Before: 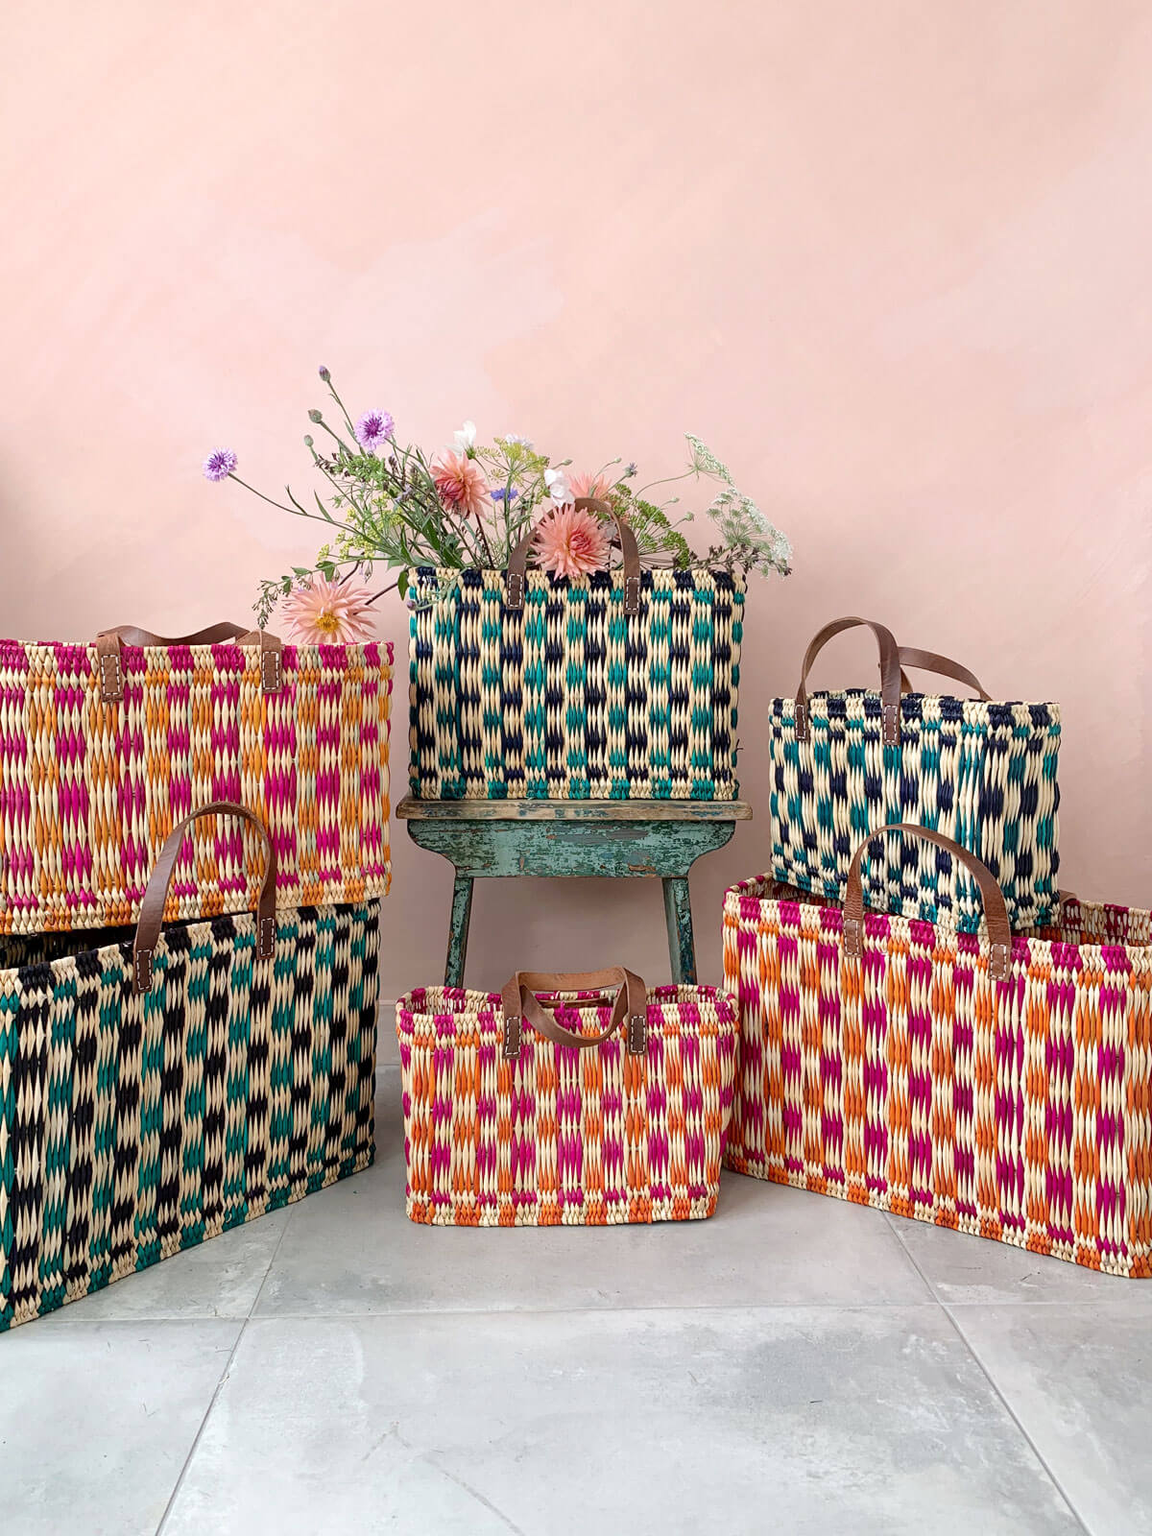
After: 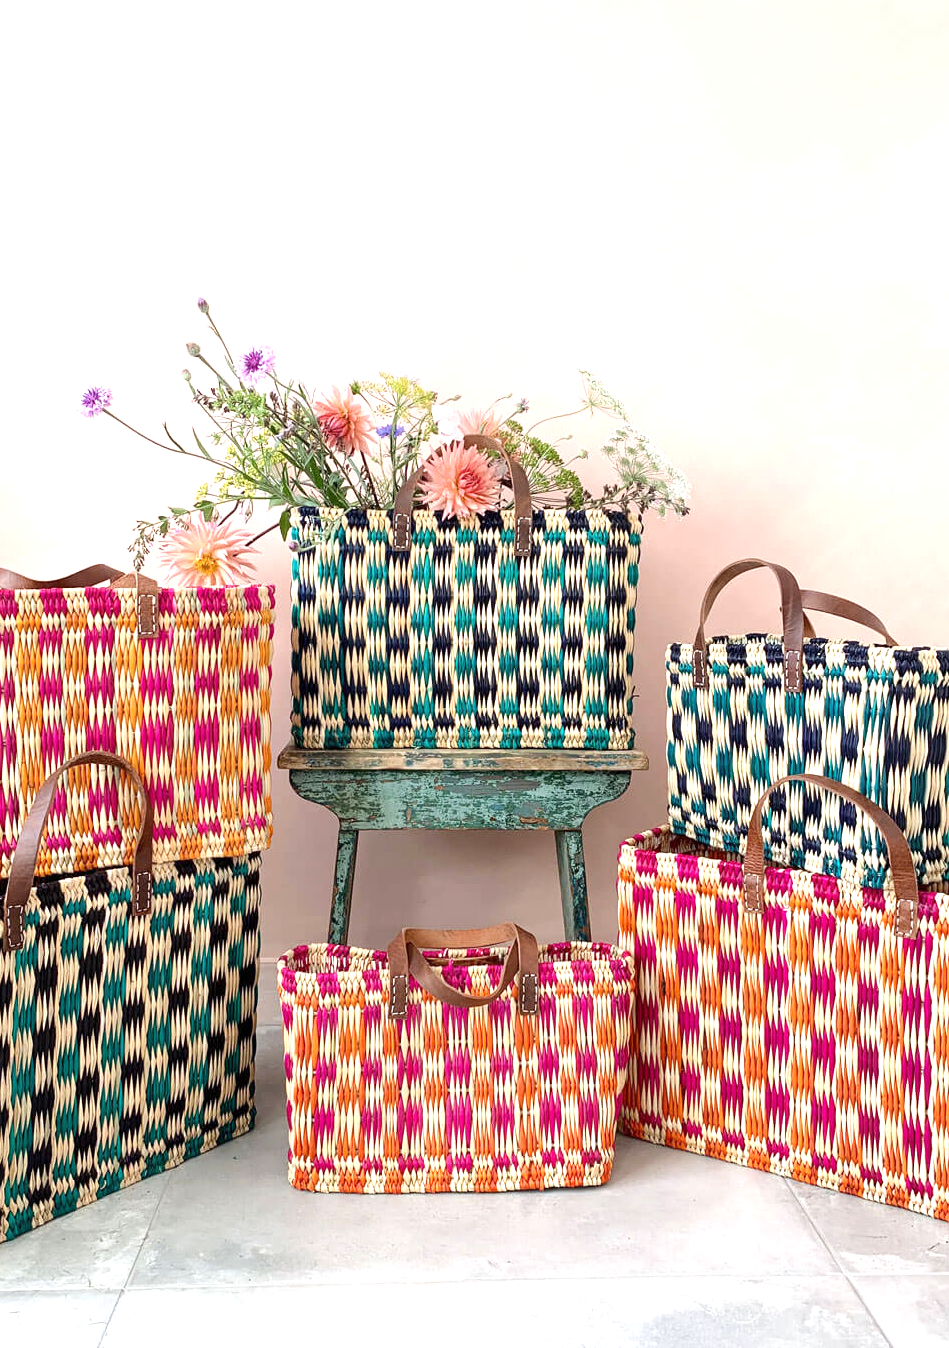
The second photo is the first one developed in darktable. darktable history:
tone equalizer: -8 EV -0.752 EV, -7 EV -0.684 EV, -6 EV -0.613 EV, -5 EV -0.403 EV, -3 EV 0.371 EV, -2 EV 0.6 EV, -1 EV 0.682 EV, +0 EV 0.75 EV, smoothing diameter 24.93%, edges refinement/feathering 7.37, preserve details guided filter
crop: left 11.304%, top 5.312%, right 9.604%, bottom 10.419%
